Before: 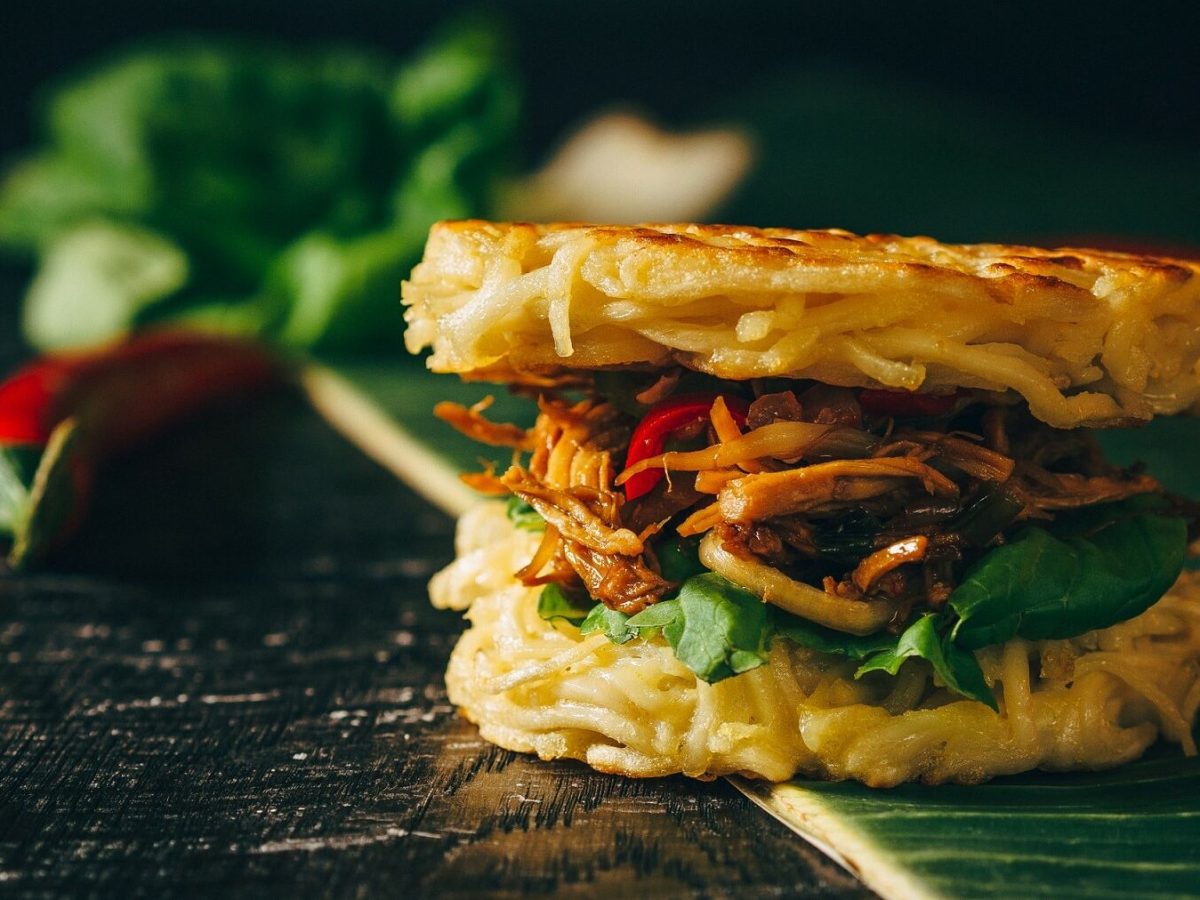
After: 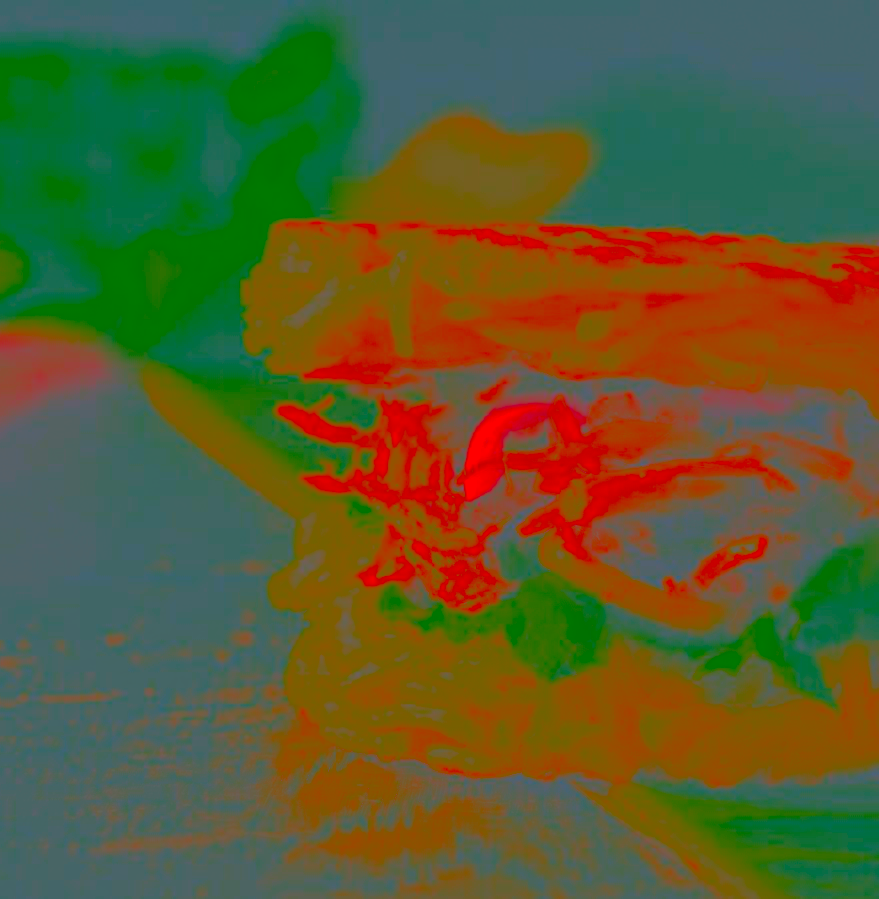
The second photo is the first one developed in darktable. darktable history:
crop: left 13.399%, top 0%, right 13.326%
contrast brightness saturation: contrast -0.983, brightness -0.177, saturation 0.766
exposure: exposure 0.497 EV, compensate highlight preservation false
sharpen: amount 0.496
shadows and highlights: on, module defaults
